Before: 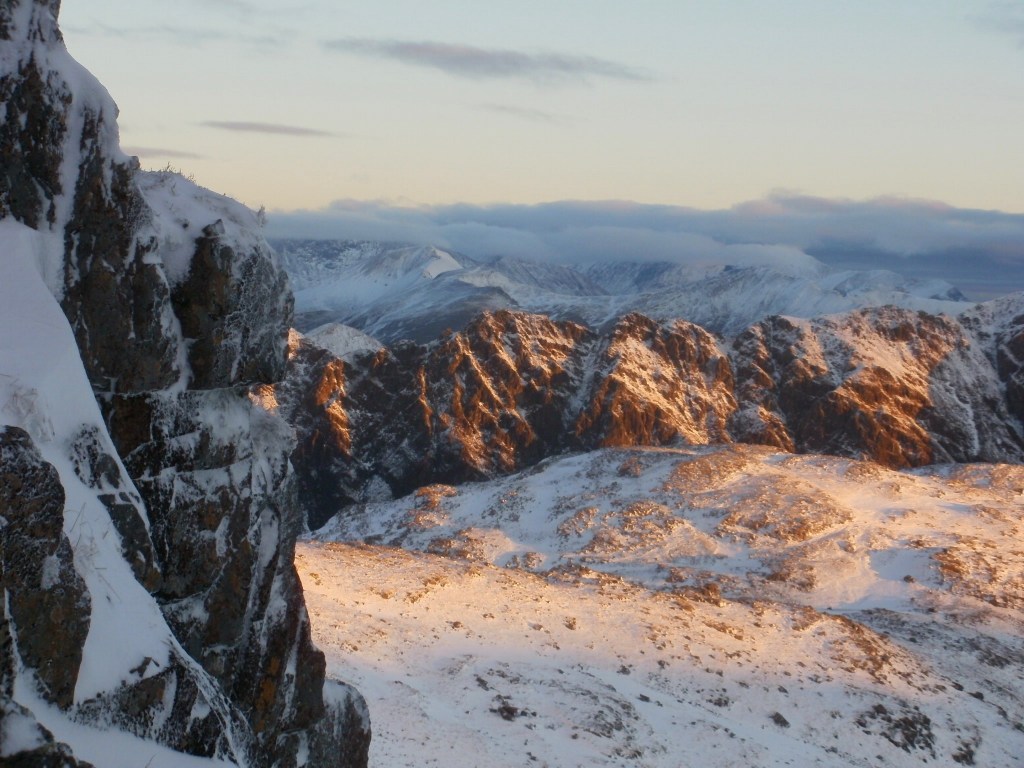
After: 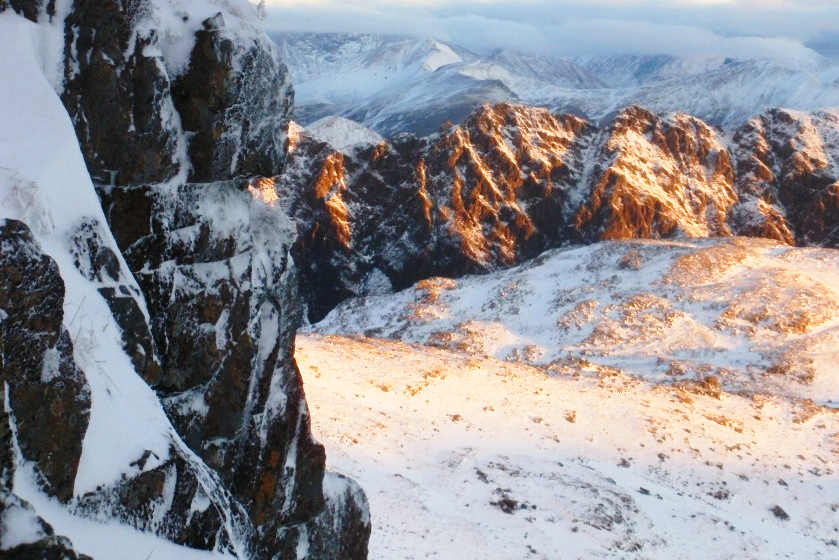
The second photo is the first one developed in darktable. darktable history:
exposure: exposure 0.17 EV, compensate highlight preservation false
crop: top 27.029%, right 18.003%
base curve: curves: ch0 [(0, 0) (0.028, 0.03) (0.121, 0.232) (0.46, 0.748) (0.859, 0.968) (1, 1)], preserve colors none
